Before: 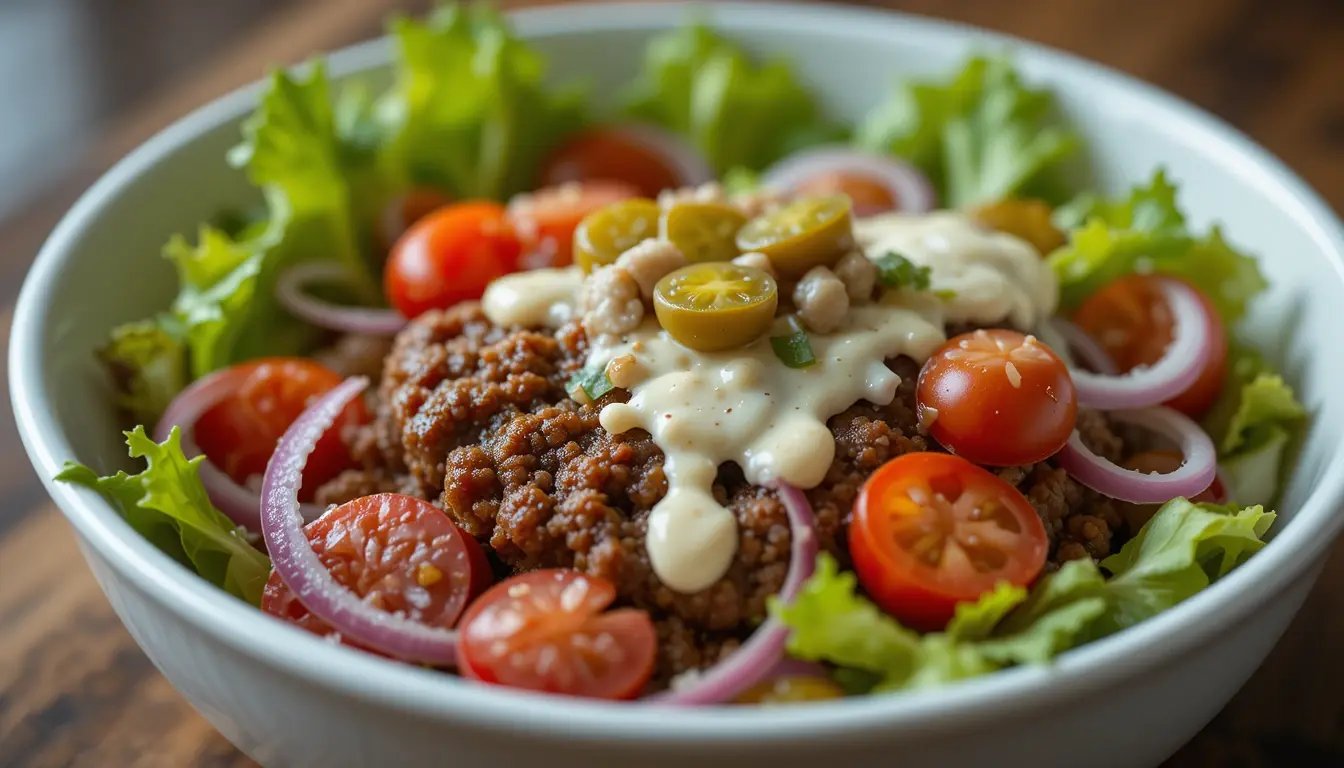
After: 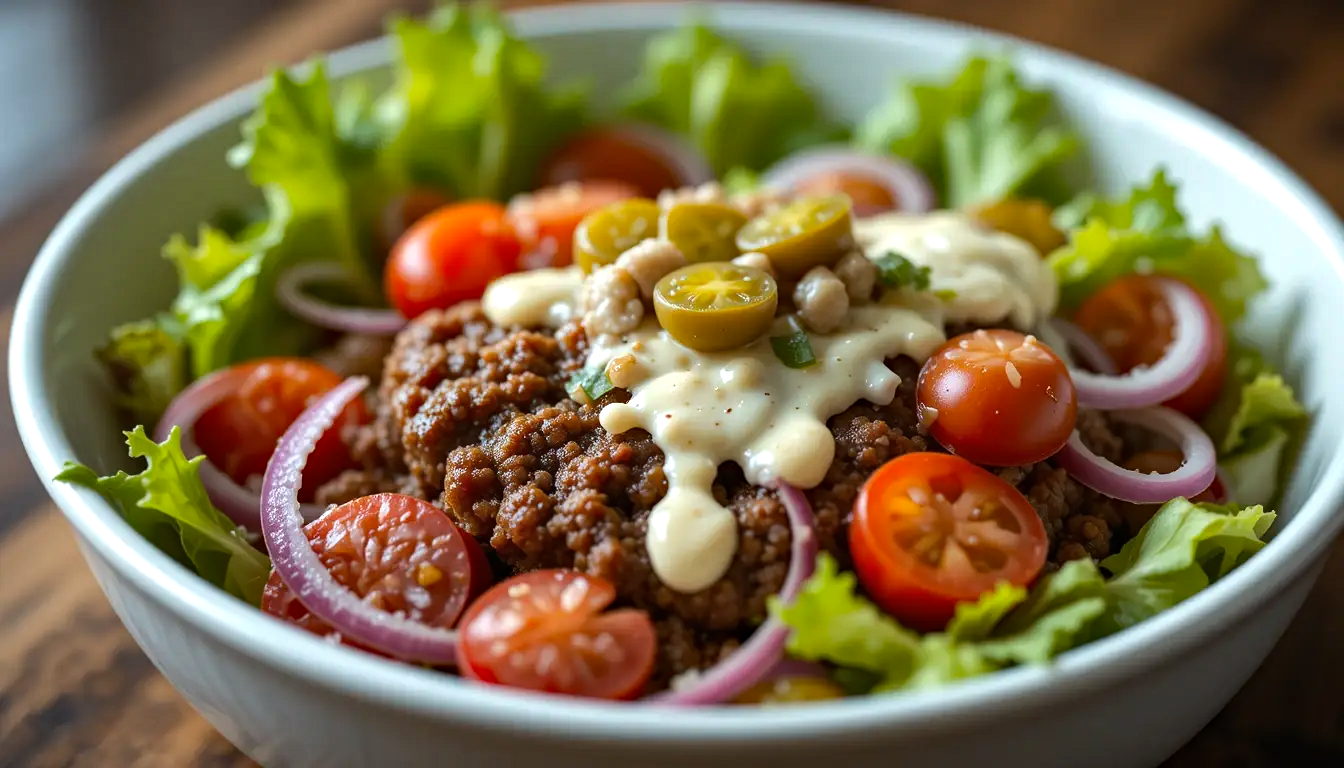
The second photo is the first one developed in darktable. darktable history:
tone equalizer: -8 EV -0.417 EV, -7 EV -0.389 EV, -6 EV -0.333 EV, -5 EV -0.222 EV, -3 EV 0.222 EV, -2 EV 0.333 EV, -1 EV 0.389 EV, +0 EV 0.417 EV, edges refinement/feathering 500, mask exposure compensation -1.25 EV, preserve details no
haze removal: compatibility mode true, adaptive false
